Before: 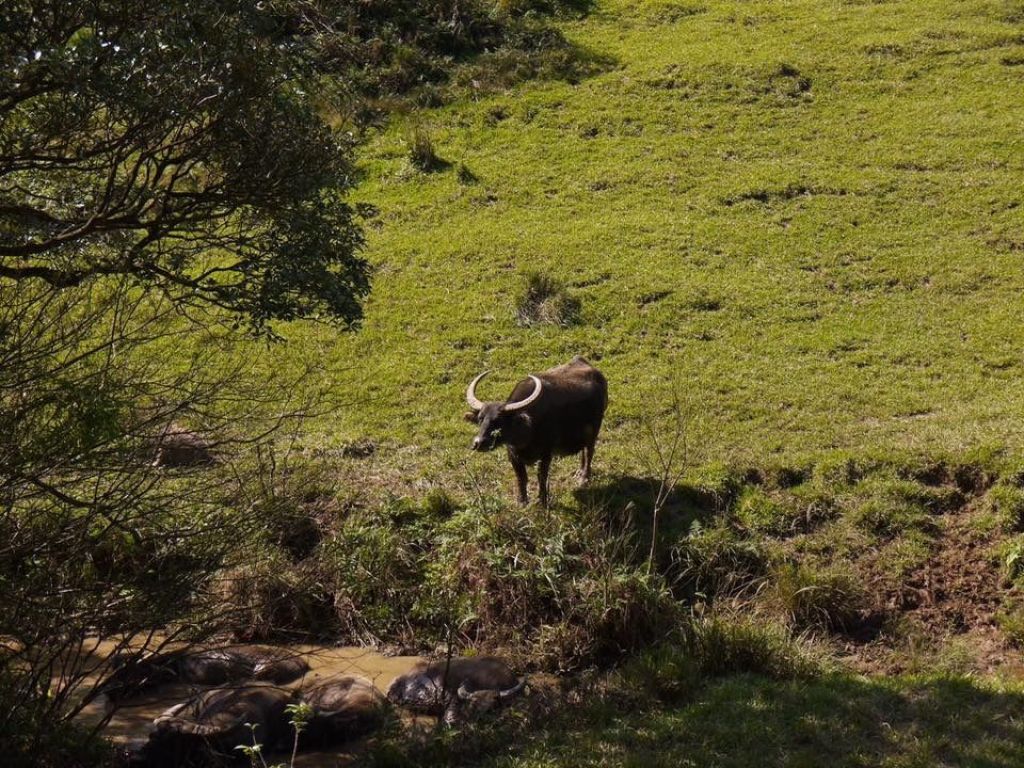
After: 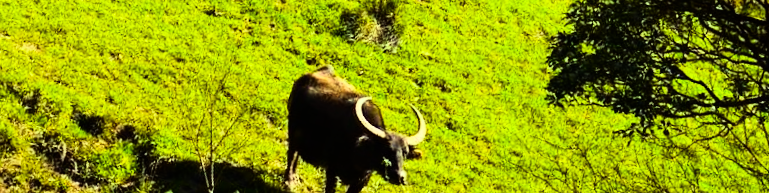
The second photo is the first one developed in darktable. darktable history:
rgb curve: curves: ch0 [(0, 0) (0.21, 0.15) (0.24, 0.21) (0.5, 0.75) (0.75, 0.96) (0.89, 0.99) (1, 1)]; ch1 [(0, 0.02) (0.21, 0.13) (0.25, 0.2) (0.5, 0.67) (0.75, 0.9) (0.89, 0.97) (1, 1)]; ch2 [(0, 0.02) (0.21, 0.13) (0.25, 0.2) (0.5, 0.67) (0.75, 0.9) (0.89, 0.97) (1, 1)], compensate middle gray true
color correction: highlights a* -10.77, highlights b* 9.8, saturation 1.72
crop and rotate: angle 16.12°, top 30.835%, bottom 35.653%
